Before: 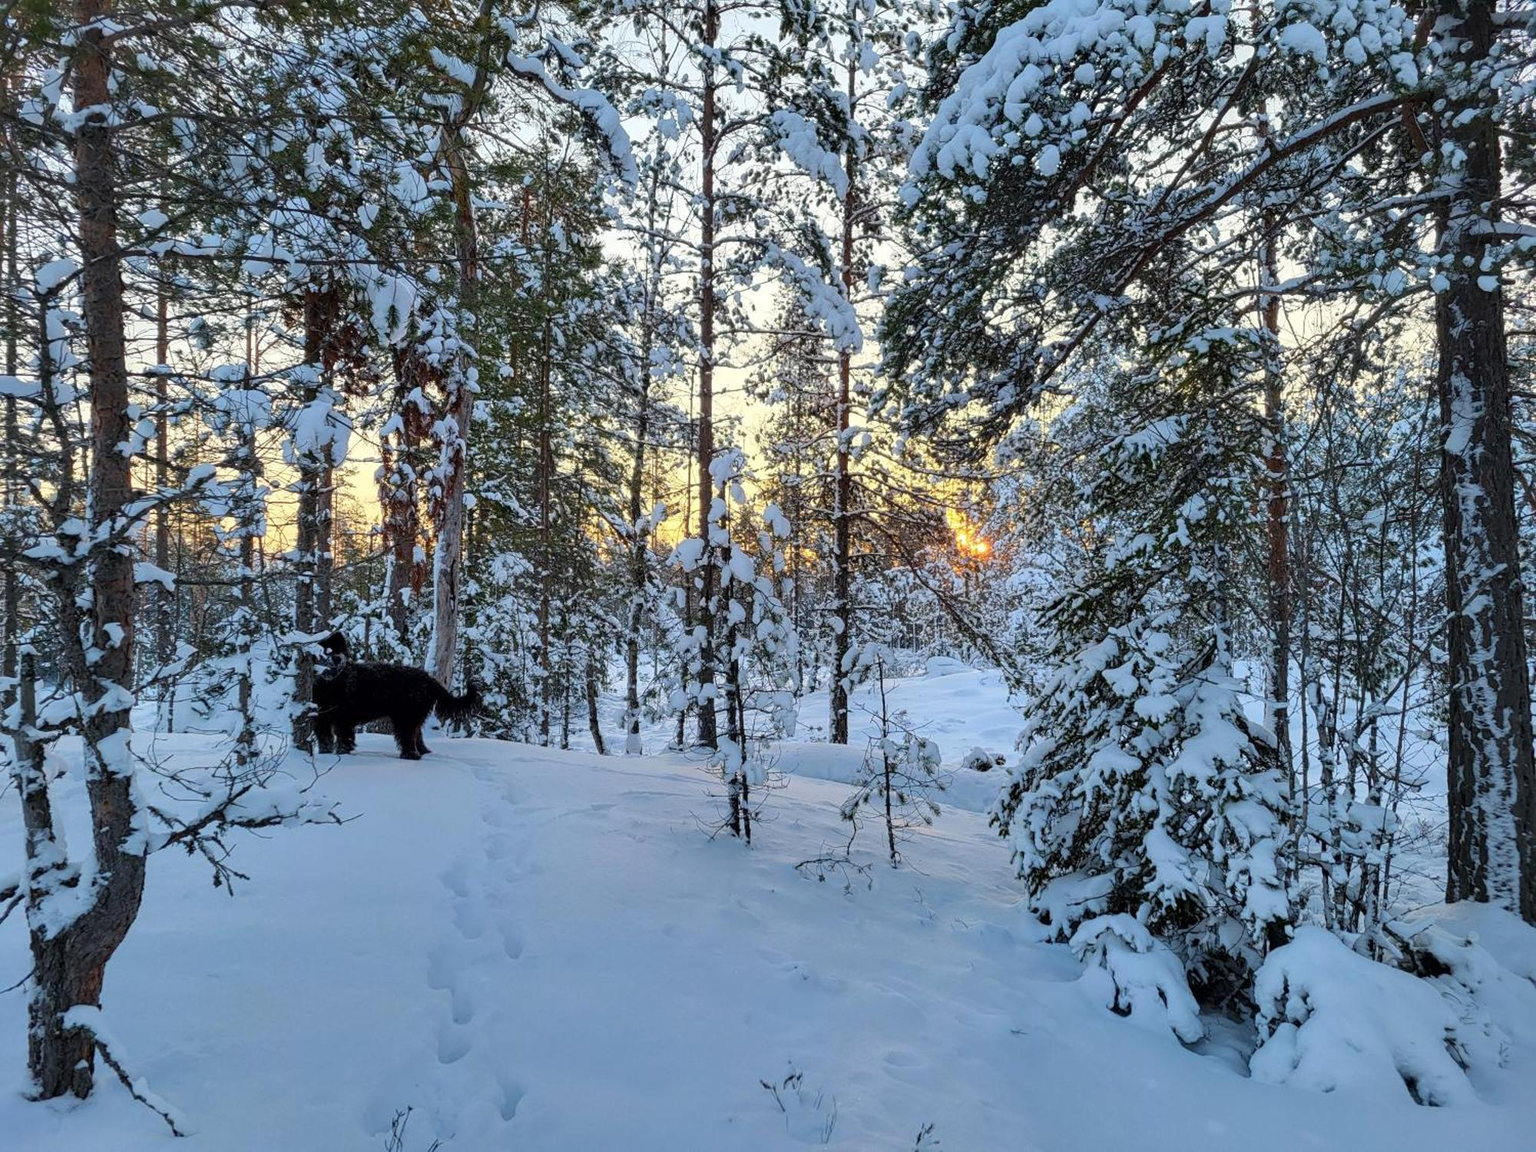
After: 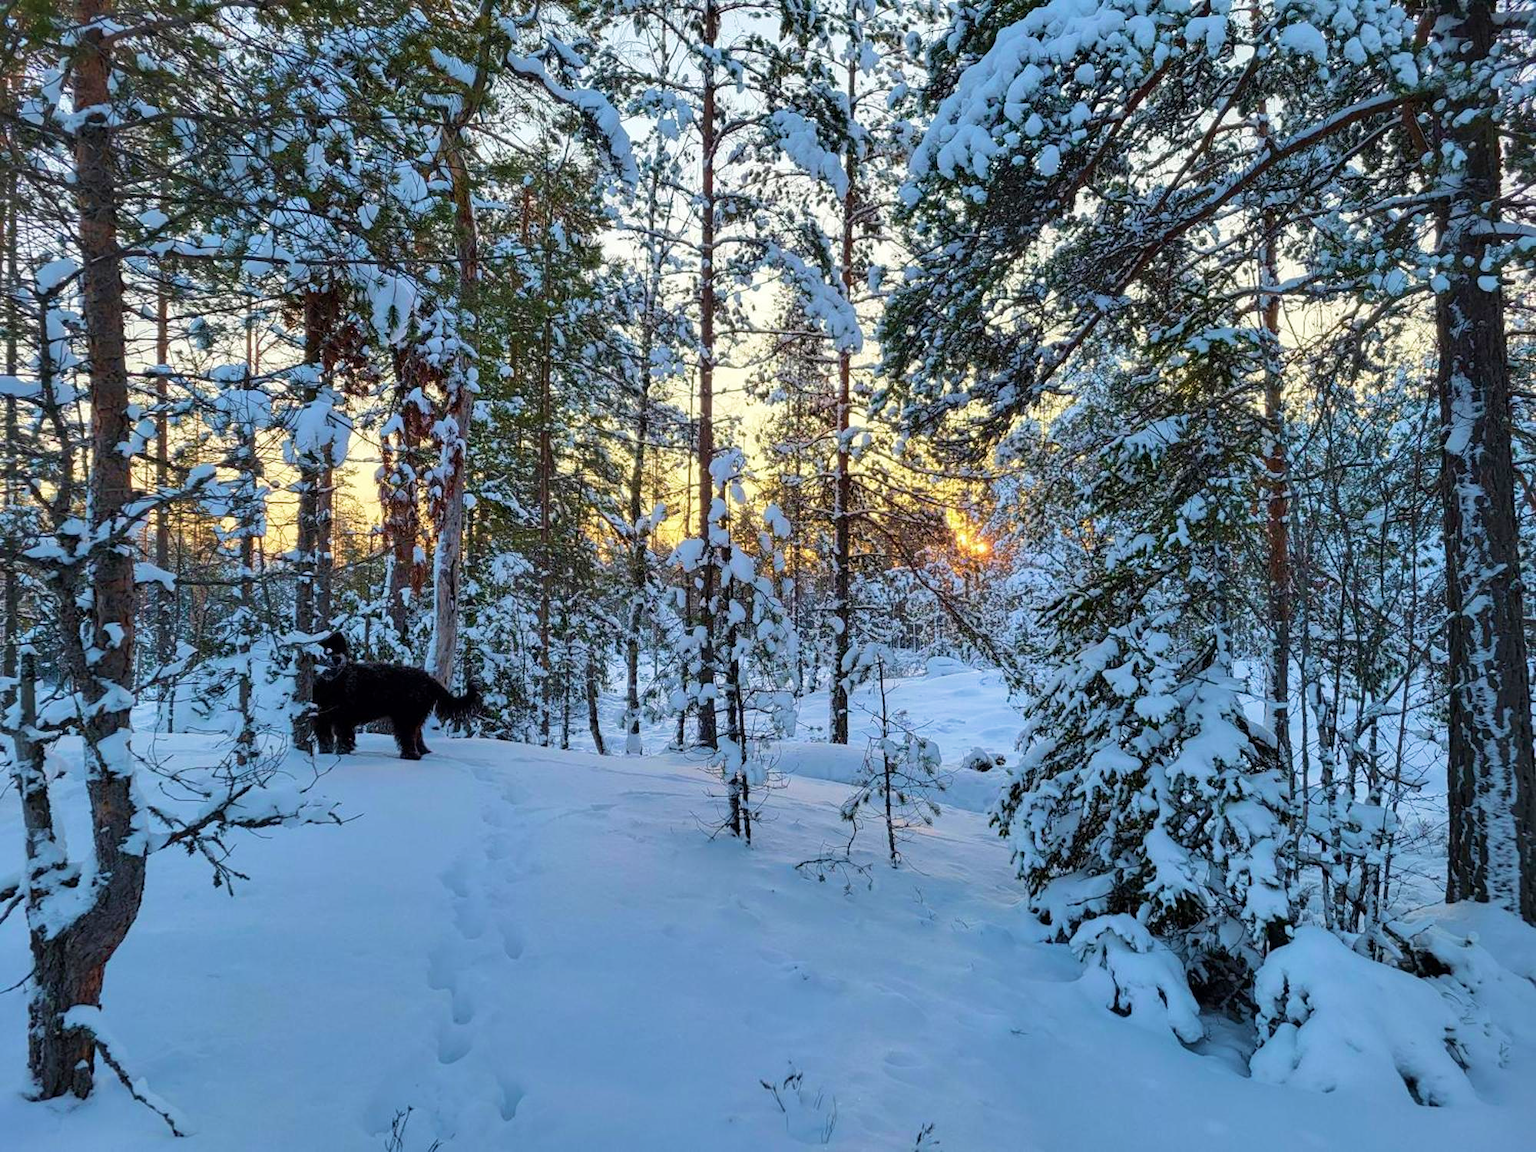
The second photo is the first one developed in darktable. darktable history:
velvia: strength 44.86%
